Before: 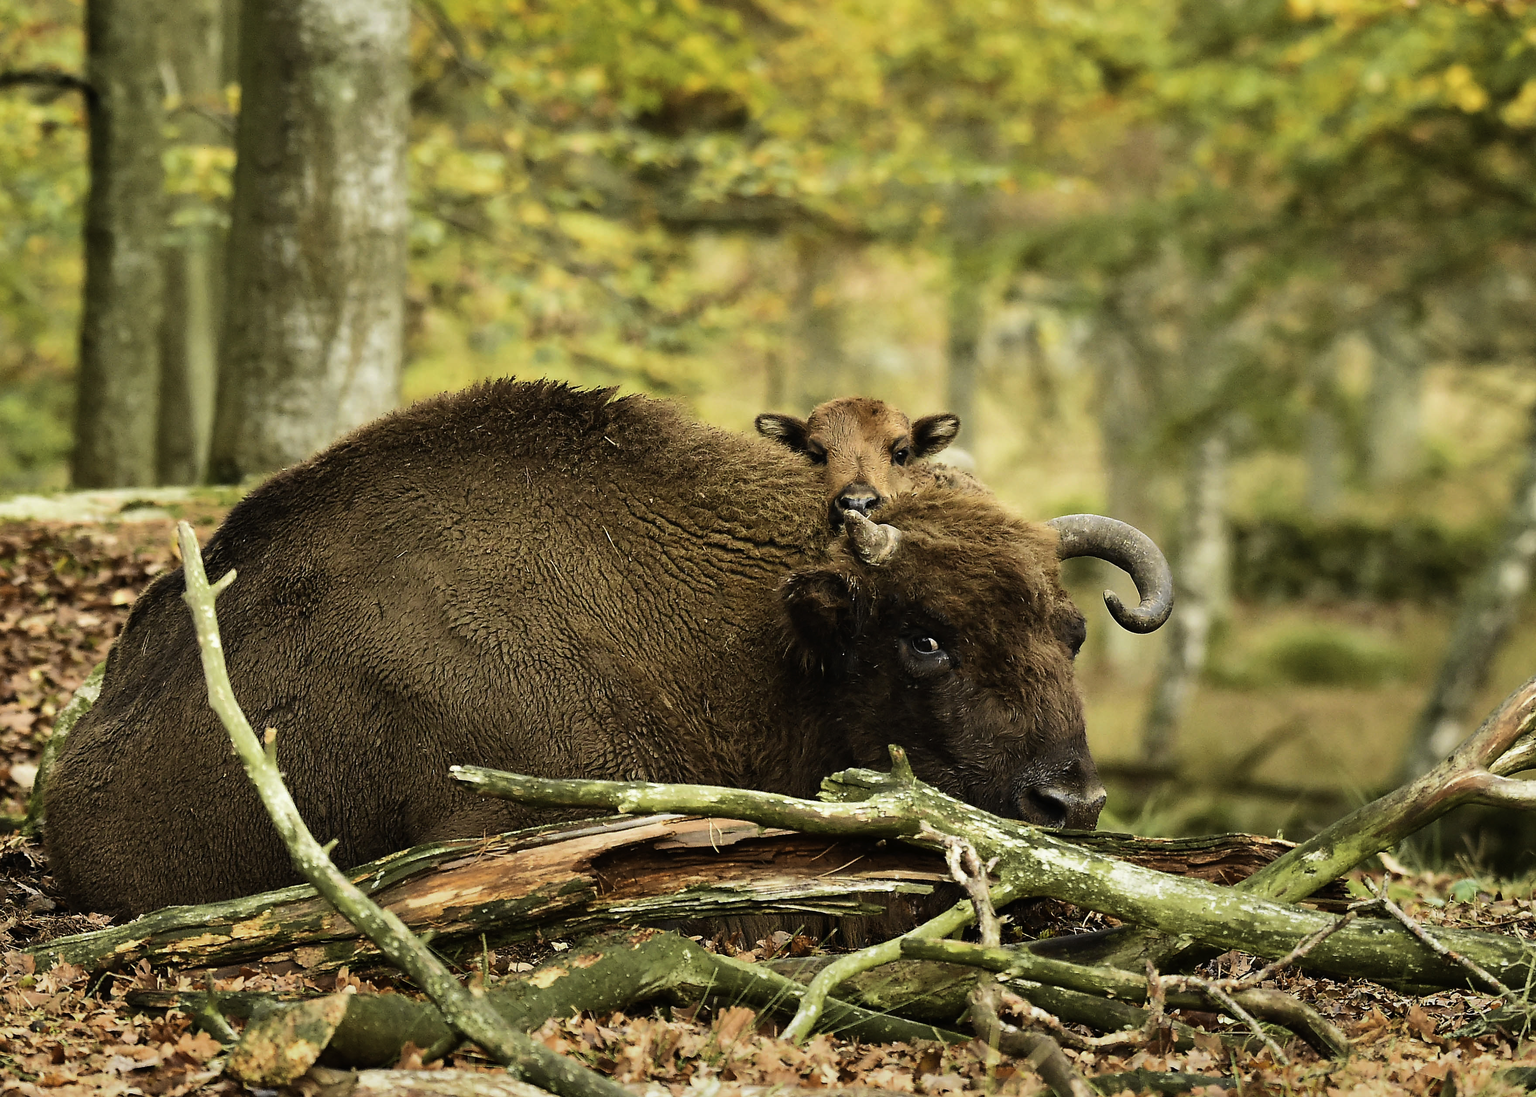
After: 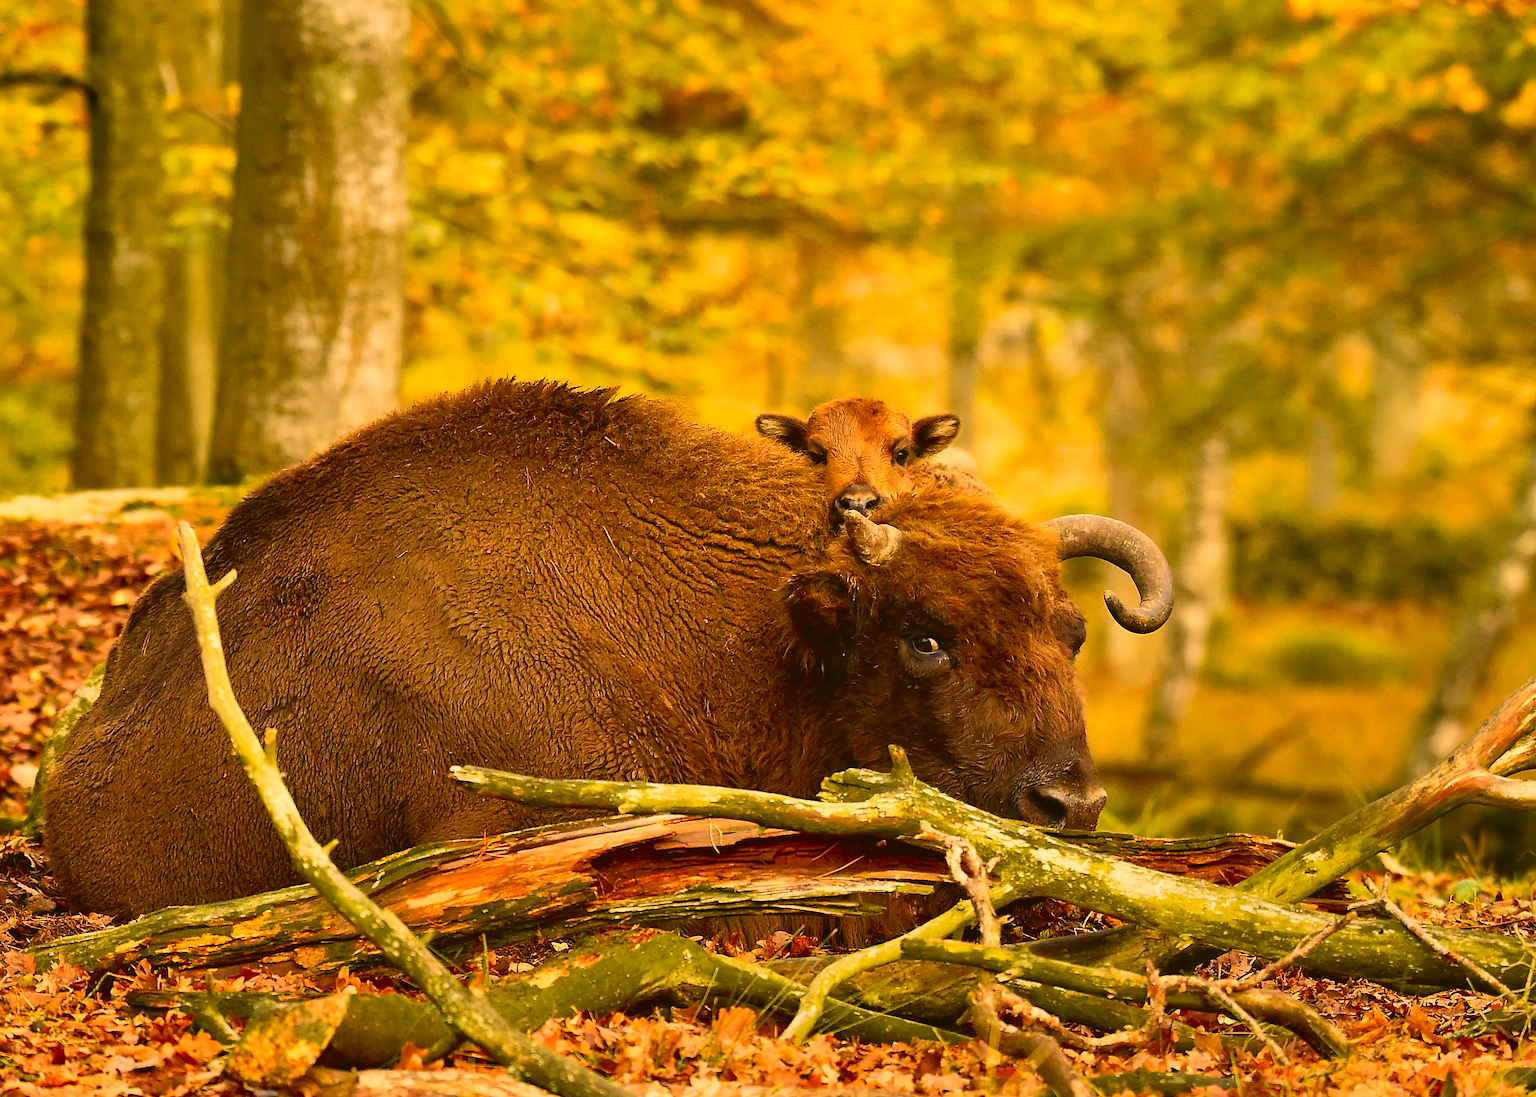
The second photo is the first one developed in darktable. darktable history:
color correction: highlights a* 17.94, highlights b* 35.39, shadows a* 1.48, shadows b* 6.42, saturation 1.01
tone curve: curves: ch0 [(0, 0.042) (0.129, 0.18) (0.501, 0.497) (1, 1)], color space Lab, linked channels, preserve colors none
color balance: output saturation 110%
